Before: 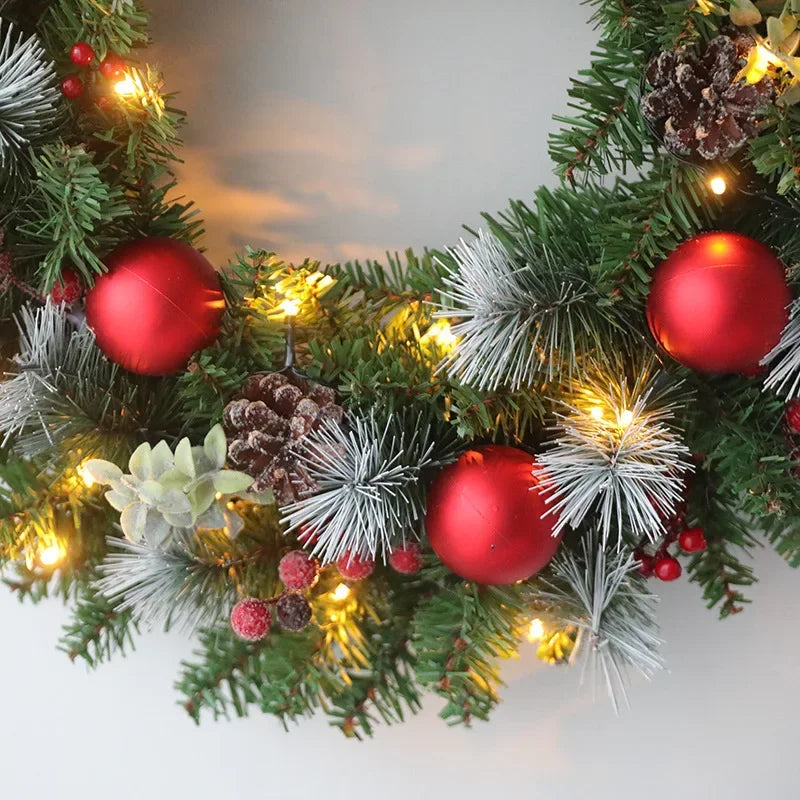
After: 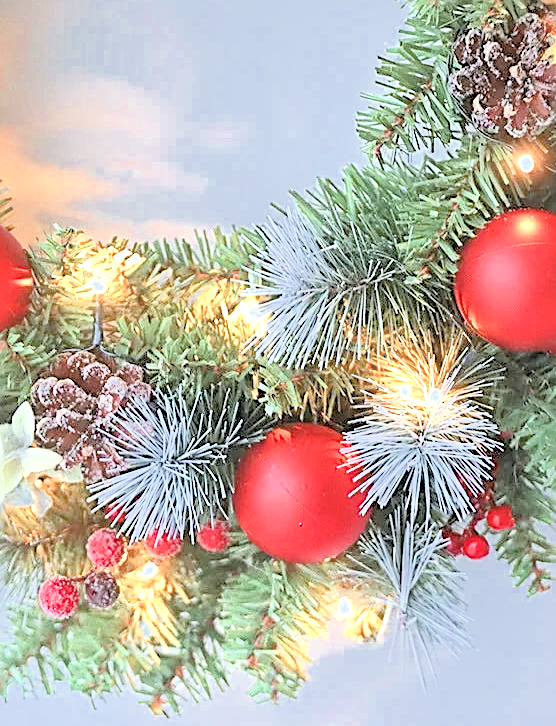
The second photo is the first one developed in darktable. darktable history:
crop and rotate: left 24.034%, top 2.838%, right 6.406%, bottom 6.299%
filmic rgb: middle gray luminance 3.44%, black relative exposure -5.92 EV, white relative exposure 6.33 EV, threshold 6 EV, dynamic range scaling 22.4%, target black luminance 0%, hardness 2.33, latitude 45.85%, contrast 0.78, highlights saturation mix 100%, shadows ↔ highlights balance 0.033%, add noise in highlights 0, preserve chrominance max RGB, color science v3 (2019), use custom middle-gray values true, iterations of high-quality reconstruction 0, contrast in highlights soft, enable highlight reconstruction true
local contrast: mode bilateral grid, contrast 20, coarseness 50, detail 171%, midtone range 0.2
color zones: curves: ch0 [(0, 0.473) (0.001, 0.473) (0.226, 0.548) (0.4, 0.589) (0.525, 0.54) (0.728, 0.403) (0.999, 0.473) (1, 0.473)]; ch1 [(0, 0.619) (0.001, 0.619) (0.234, 0.388) (0.4, 0.372) (0.528, 0.422) (0.732, 0.53) (0.999, 0.619) (1, 0.619)]; ch2 [(0, 0.547) (0.001, 0.547) (0.226, 0.45) (0.4, 0.525) (0.525, 0.585) (0.8, 0.511) (0.999, 0.547) (1, 0.547)]
white balance: red 0.931, blue 1.11
contrast brightness saturation: brightness 0.15
sharpen: amount 0.901
